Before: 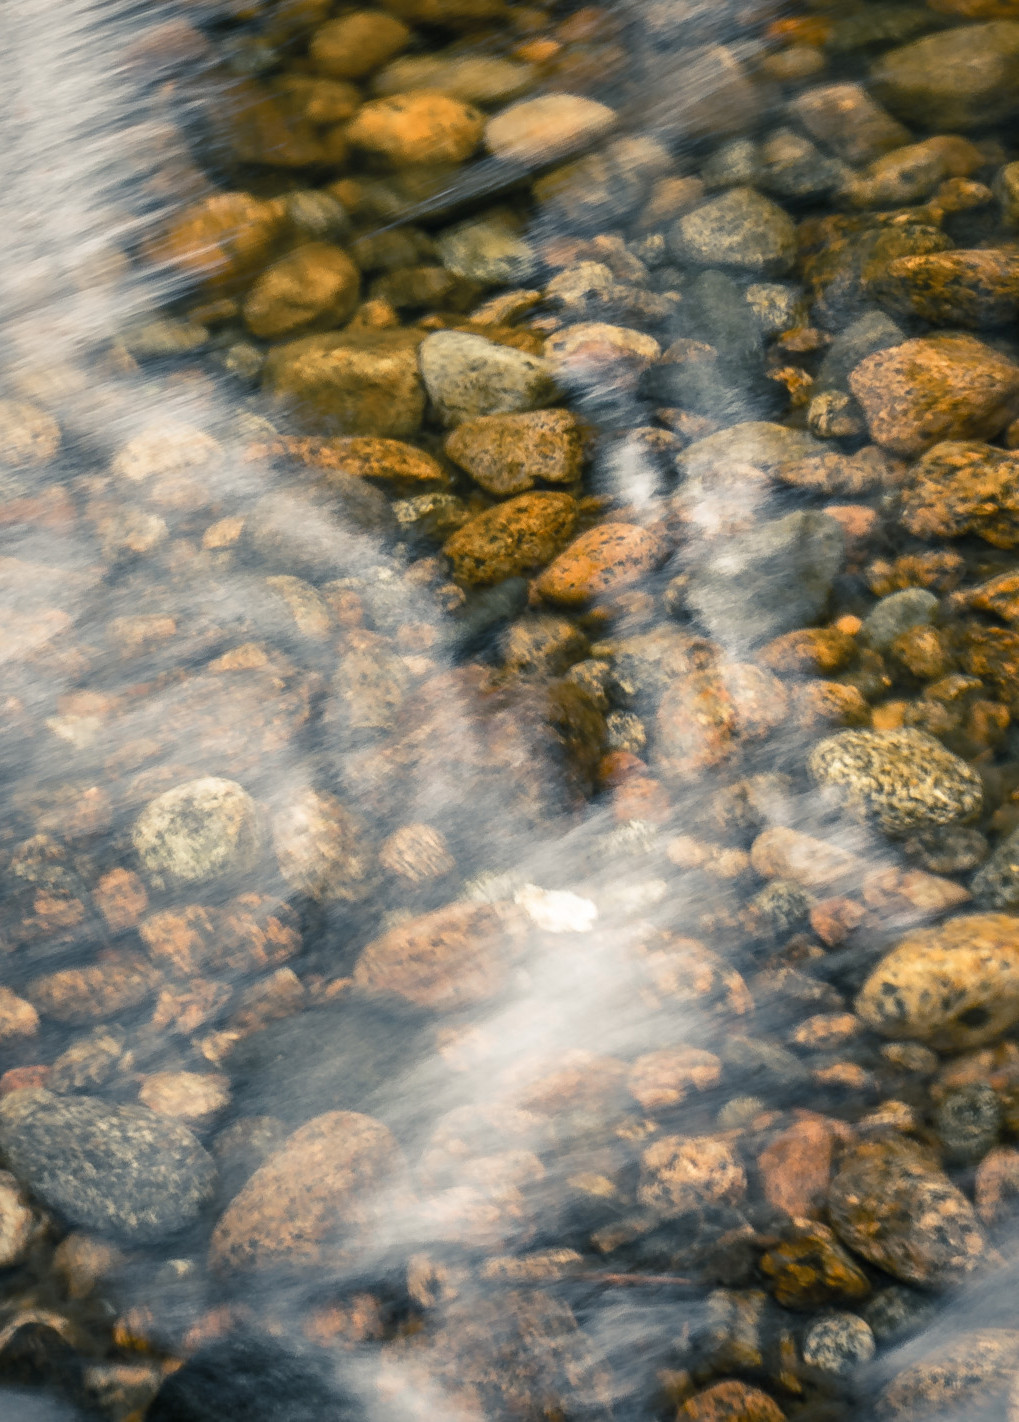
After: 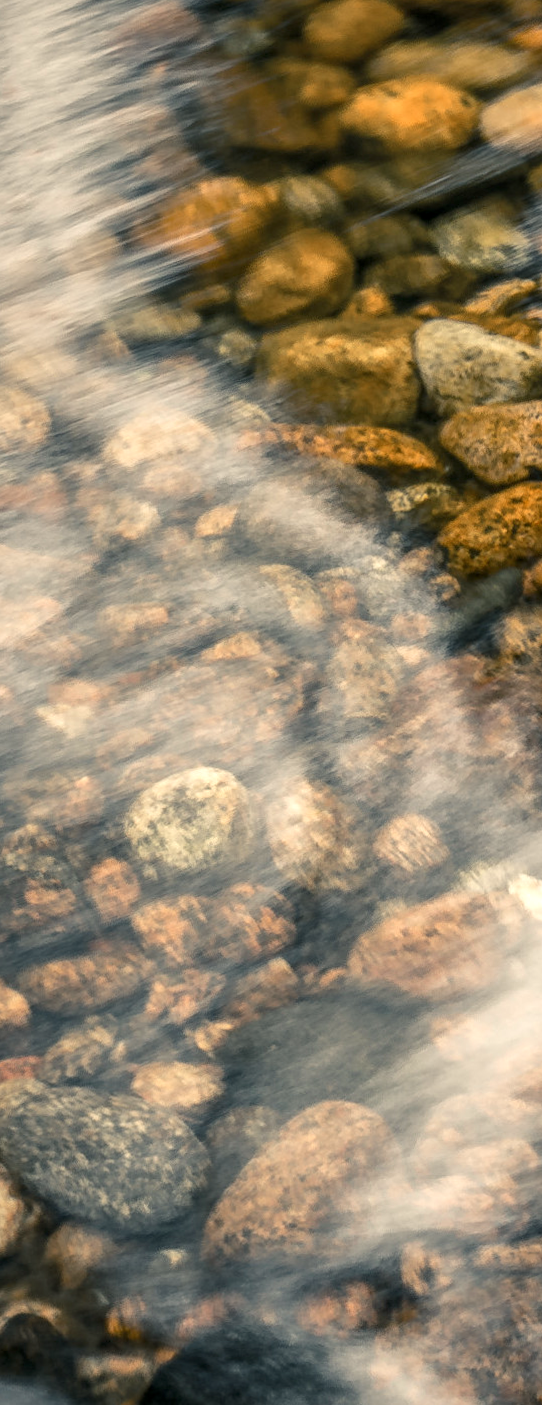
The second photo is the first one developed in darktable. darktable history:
rotate and perspective: rotation 0.174°, lens shift (vertical) 0.013, lens shift (horizontal) 0.019, shear 0.001, automatic cropping original format, crop left 0.007, crop right 0.991, crop top 0.016, crop bottom 0.997
white balance: red 1.045, blue 0.932
crop: left 0.587%, right 45.588%, bottom 0.086%
local contrast: highlights 0%, shadows 0%, detail 133%
